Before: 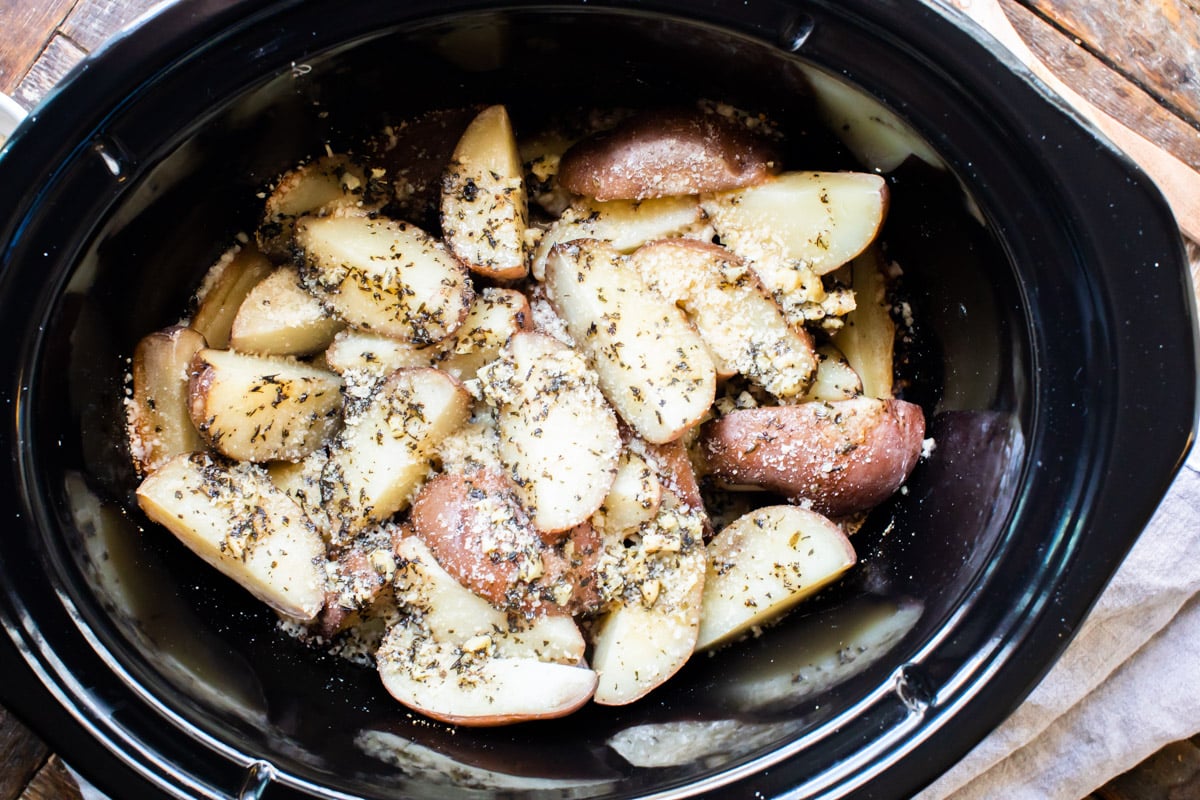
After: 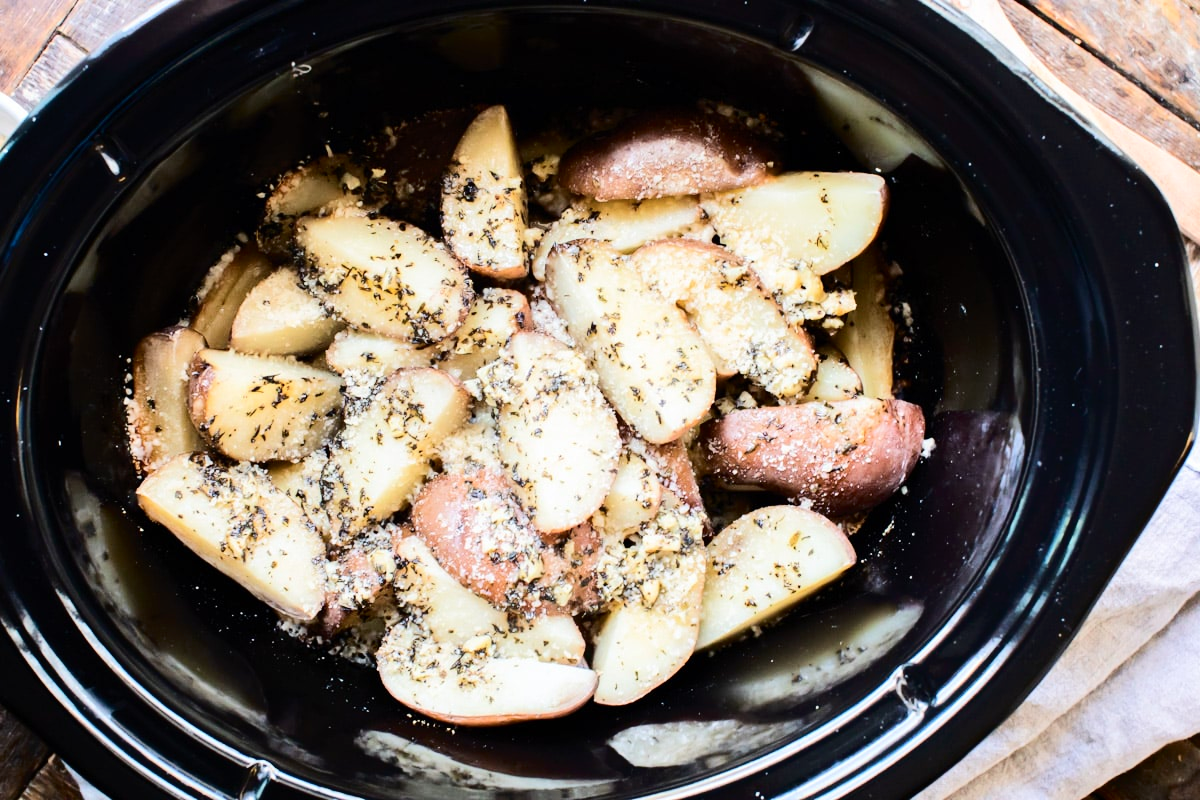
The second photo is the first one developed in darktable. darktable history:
tone curve: curves: ch0 [(0, 0) (0.003, 0.002) (0.011, 0.009) (0.025, 0.019) (0.044, 0.031) (0.069, 0.04) (0.1, 0.059) (0.136, 0.092) (0.177, 0.134) (0.224, 0.192) (0.277, 0.262) (0.335, 0.348) (0.399, 0.446) (0.468, 0.554) (0.543, 0.646) (0.623, 0.731) (0.709, 0.807) (0.801, 0.867) (0.898, 0.931) (1, 1)], color space Lab, independent channels, preserve colors none
